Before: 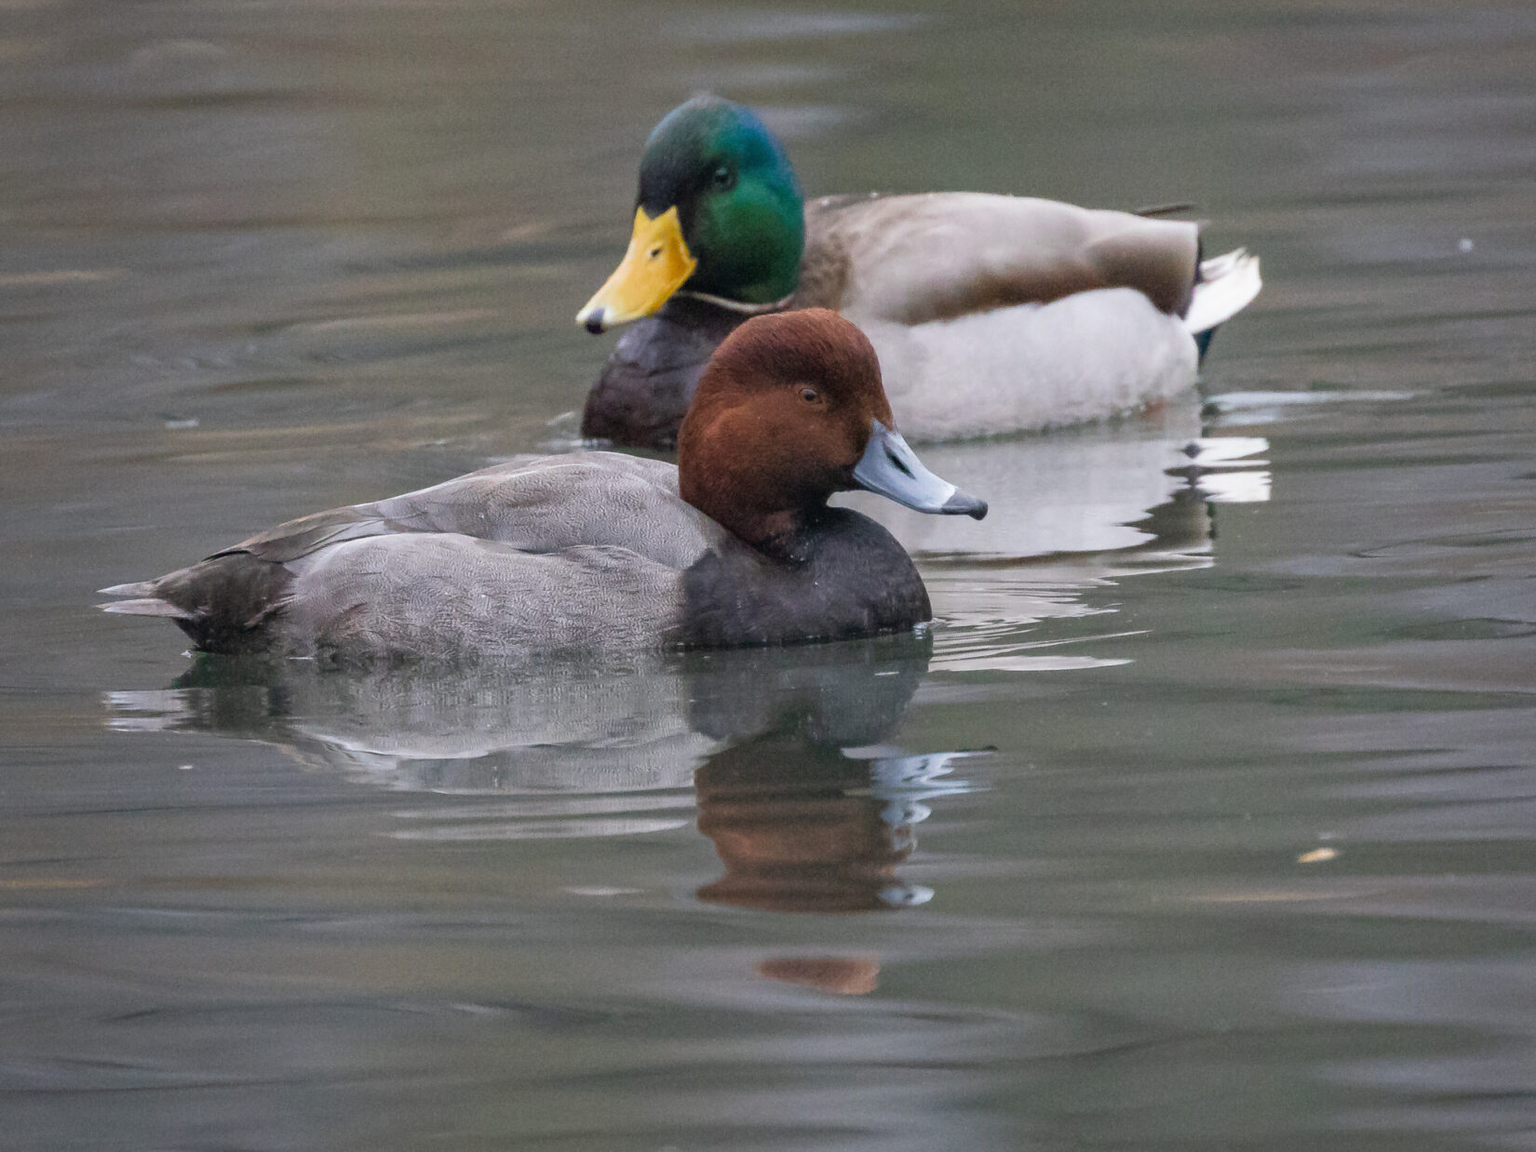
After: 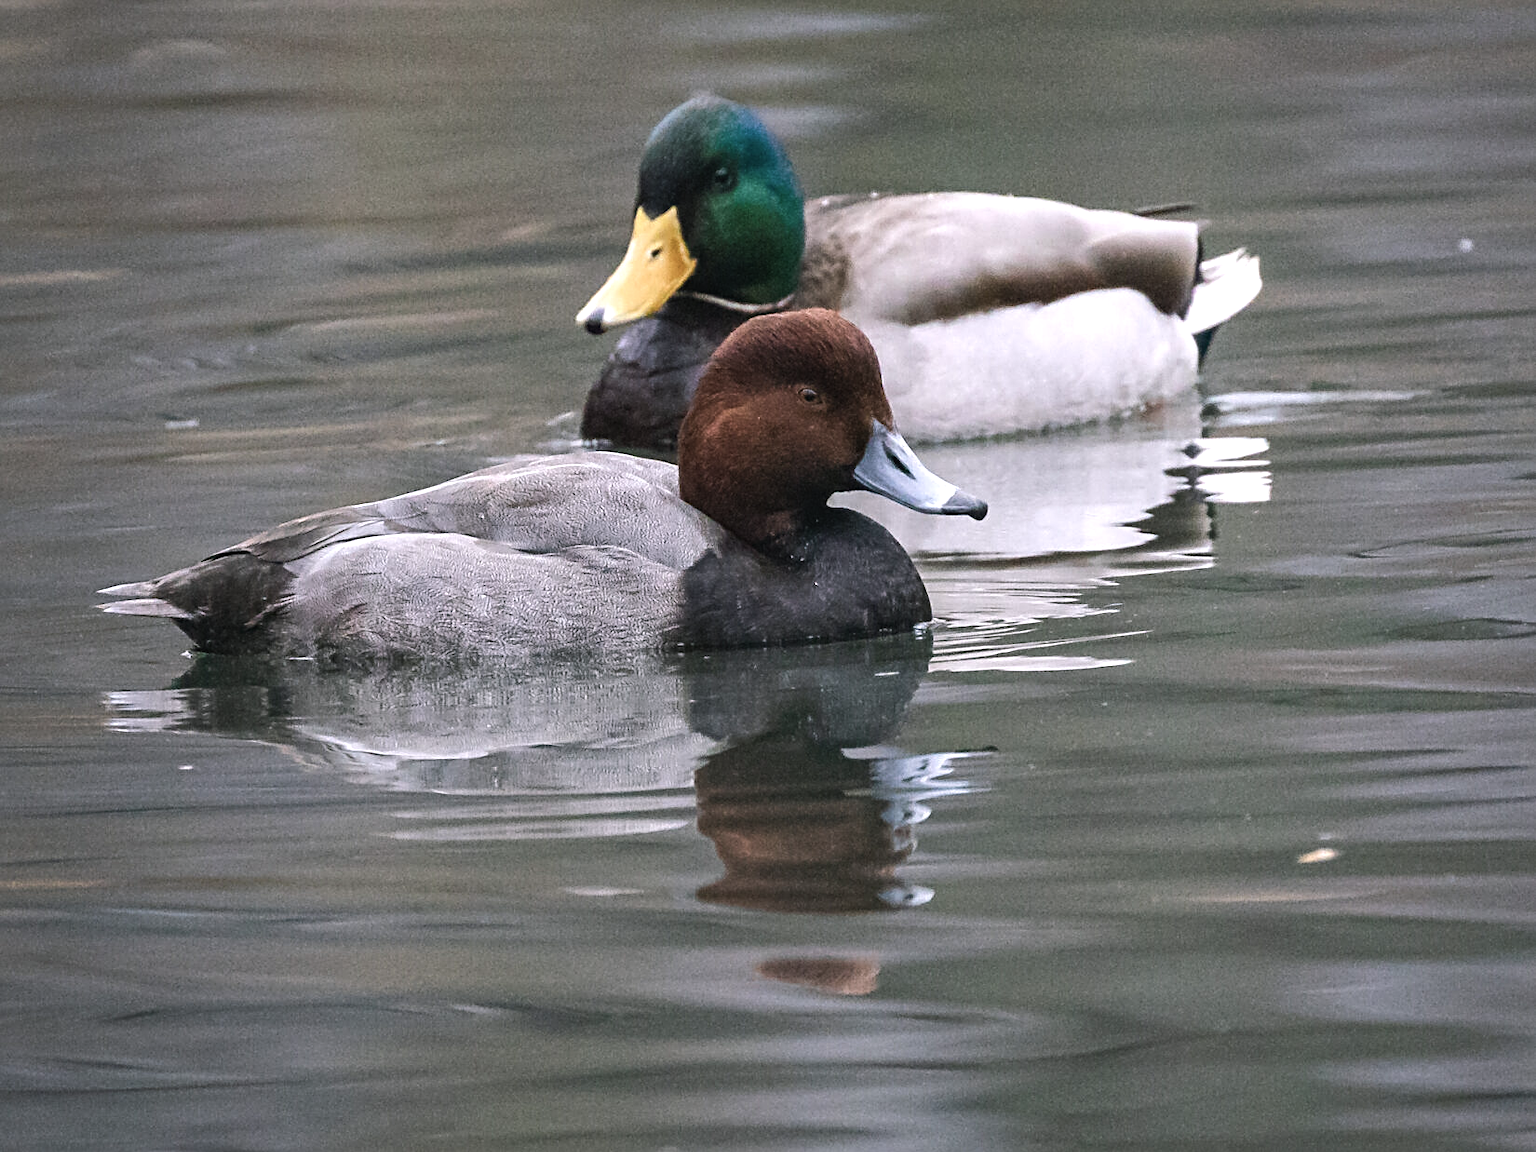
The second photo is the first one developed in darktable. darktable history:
sharpen: radius 2.767
color balance rgb: shadows lift › chroma 2%, shadows lift › hue 135.47°, highlights gain › chroma 2%, highlights gain › hue 291.01°, global offset › luminance 0.5%, perceptual saturation grading › global saturation -10.8%, perceptual saturation grading › highlights -26.83%, perceptual saturation grading › shadows 21.25%, perceptual brilliance grading › highlights 17.77%, perceptual brilliance grading › mid-tones 31.71%, perceptual brilliance grading › shadows -31.01%, global vibrance 24.91%
color correction: saturation 0.85
